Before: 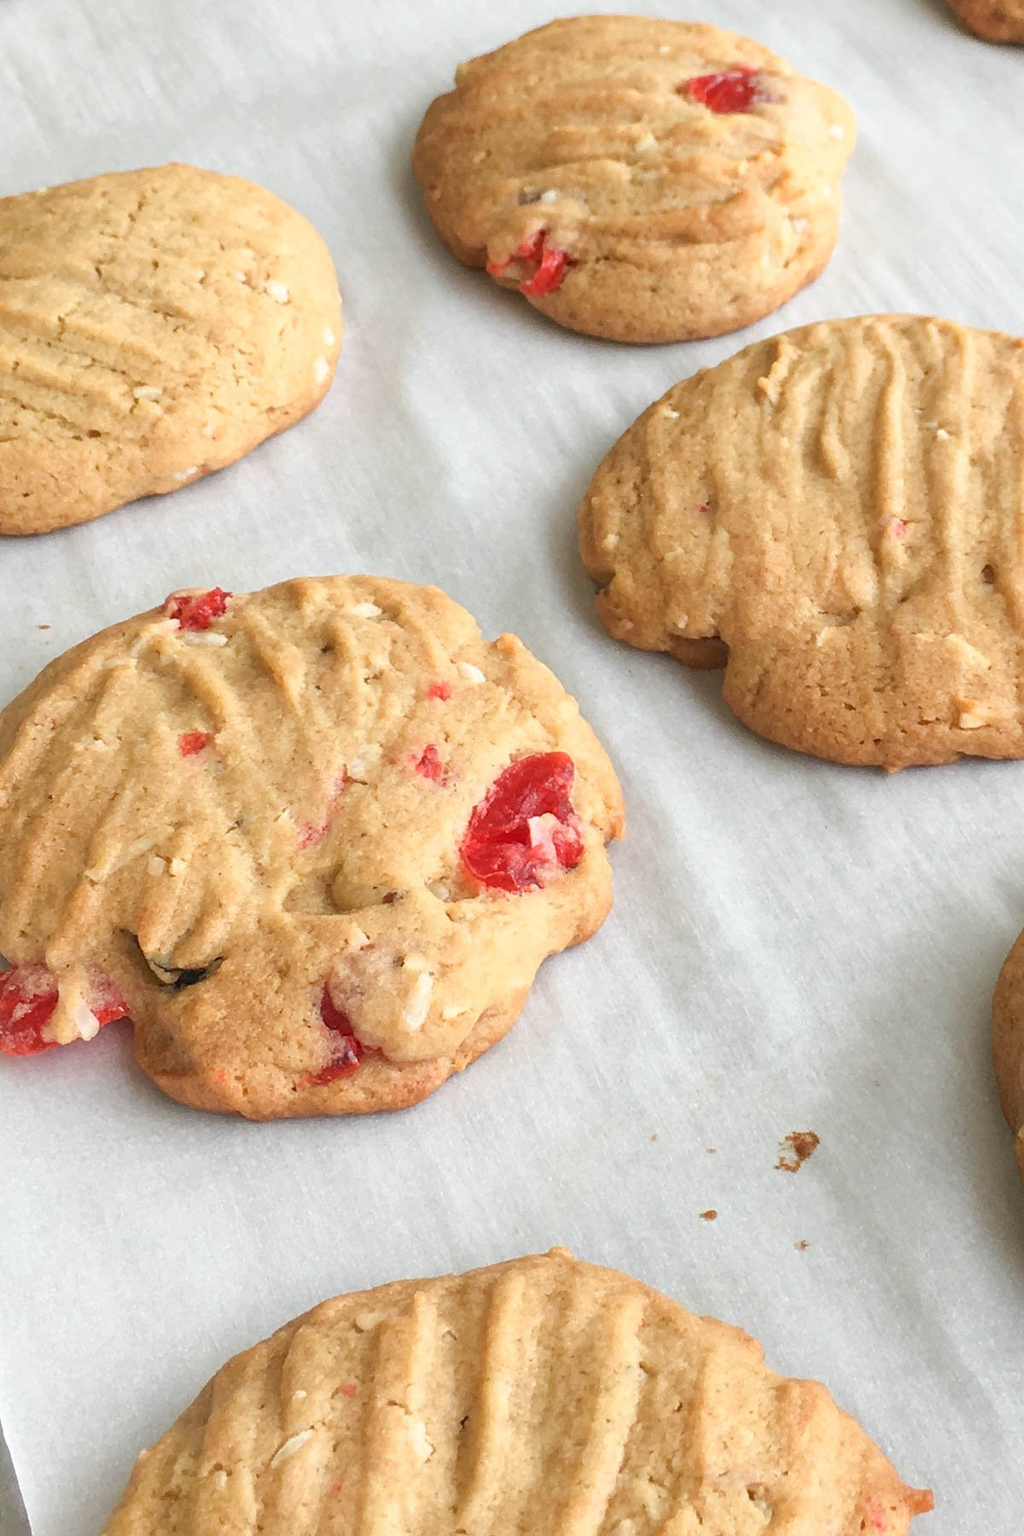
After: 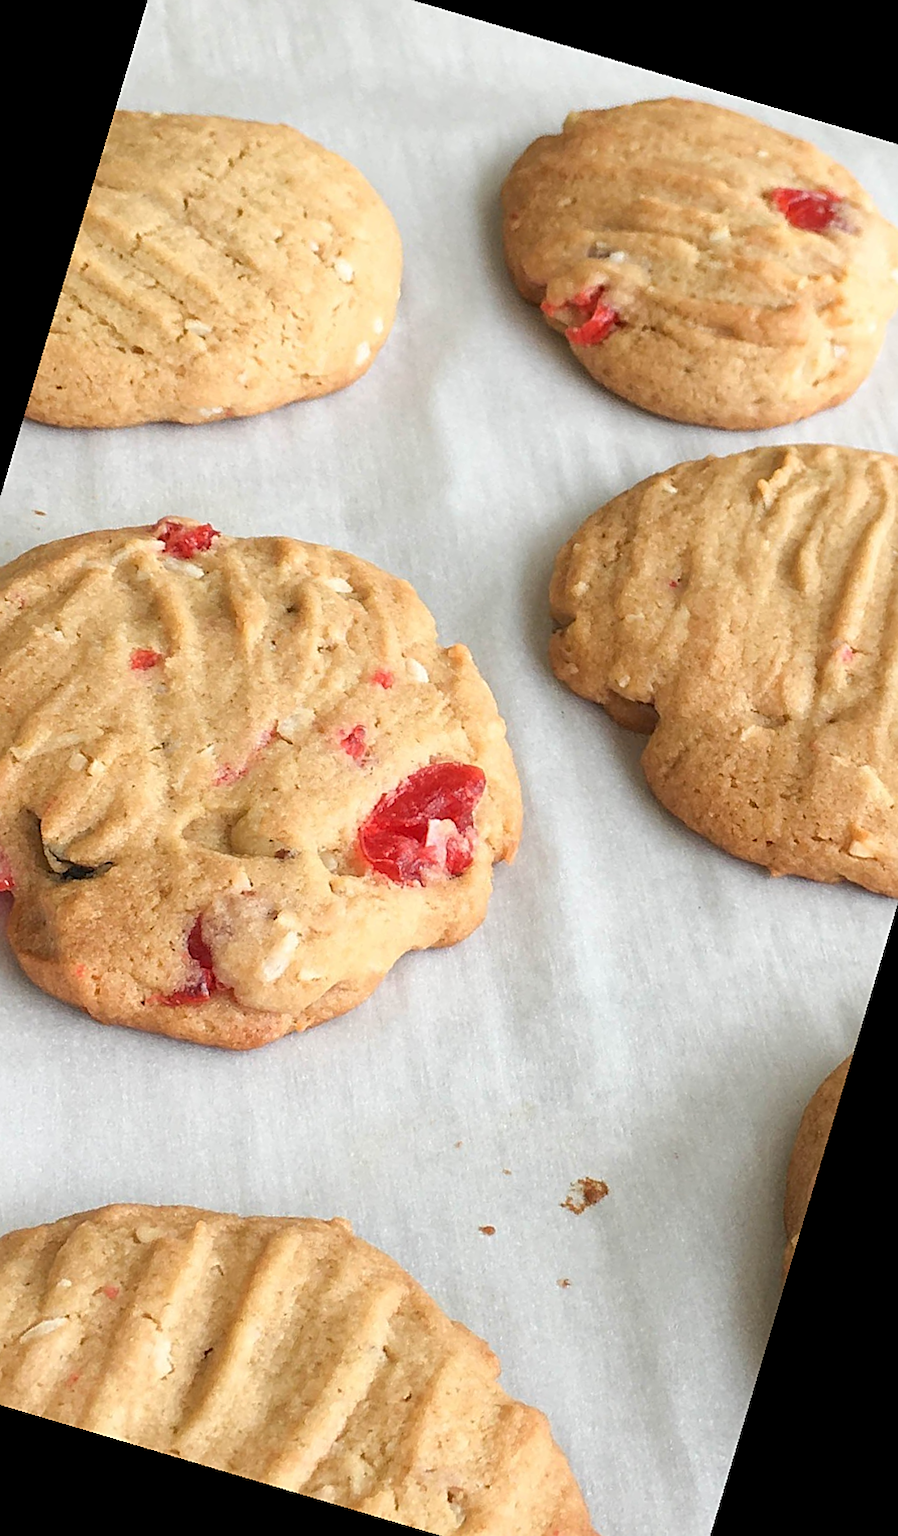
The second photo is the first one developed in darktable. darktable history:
crop and rotate: angle -3.27°, left 14.277%, top 0.028%, right 10.766%, bottom 0.028%
sharpen: on, module defaults
rotate and perspective: rotation 13.27°, automatic cropping off
exposure: compensate highlight preservation false
